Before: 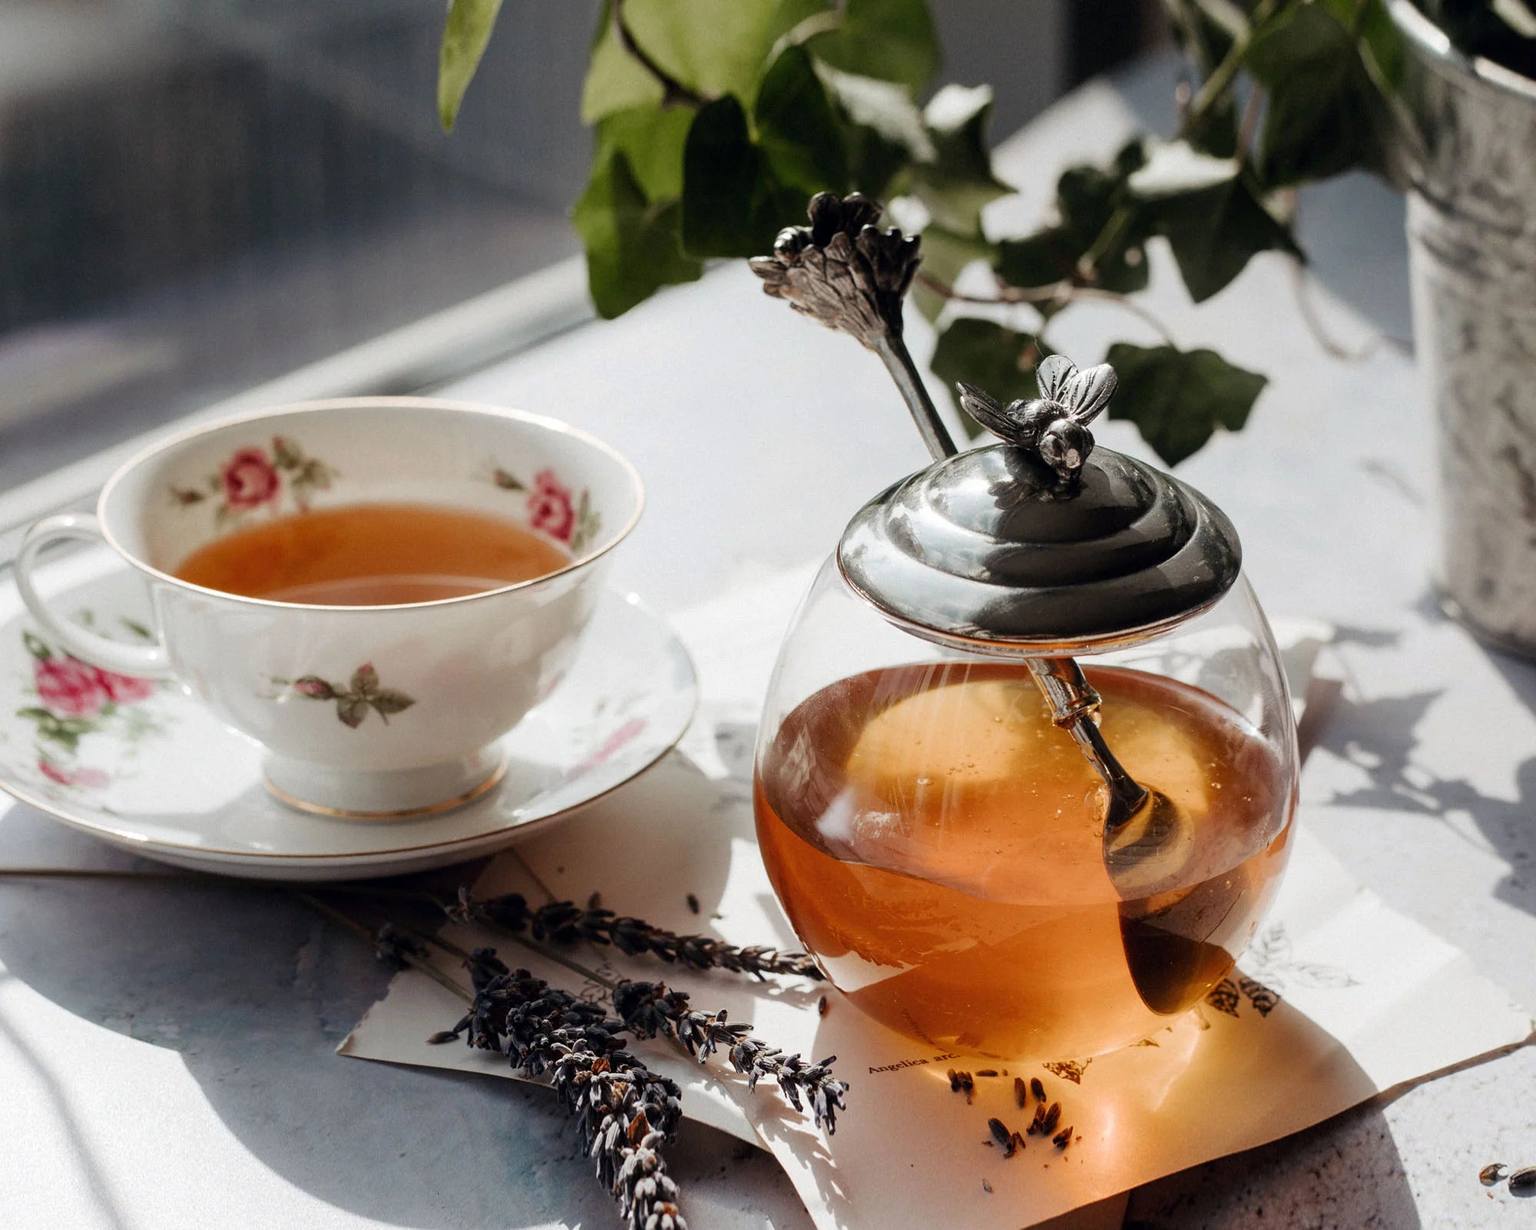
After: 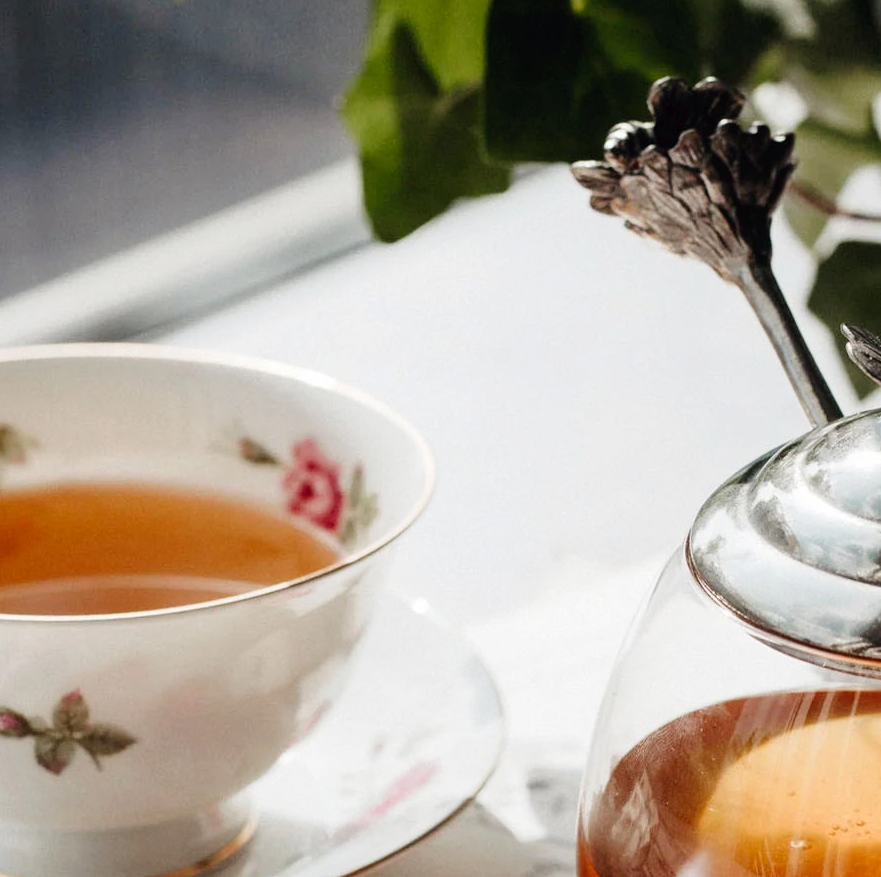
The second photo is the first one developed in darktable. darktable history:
tone curve: curves: ch0 [(0, 0) (0.003, 0.019) (0.011, 0.019) (0.025, 0.026) (0.044, 0.043) (0.069, 0.066) (0.1, 0.095) (0.136, 0.133) (0.177, 0.181) (0.224, 0.233) (0.277, 0.302) (0.335, 0.375) (0.399, 0.452) (0.468, 0.532) (0.543, 0.609) (0.623, 0.695) (0.709, 0.775) (0.801, 0.865) (0.898, 0.932) (1, 1)], preserve colors none
crop: left 20.248%, top 10.86%, right 35.675%, bottom 34.321%
